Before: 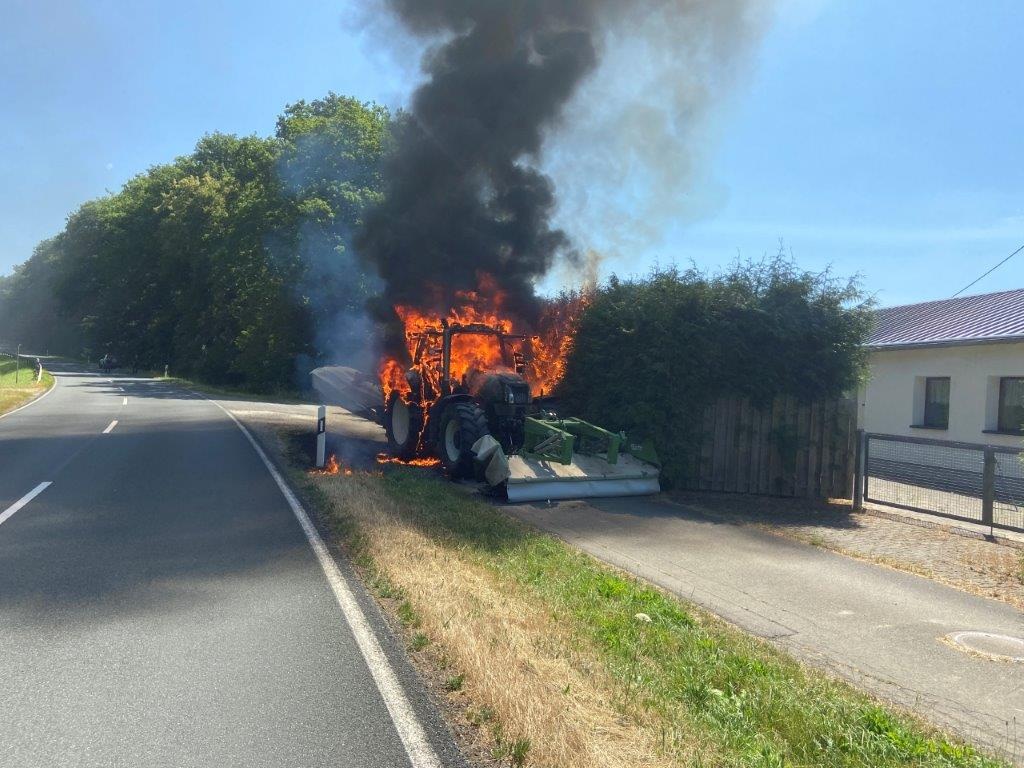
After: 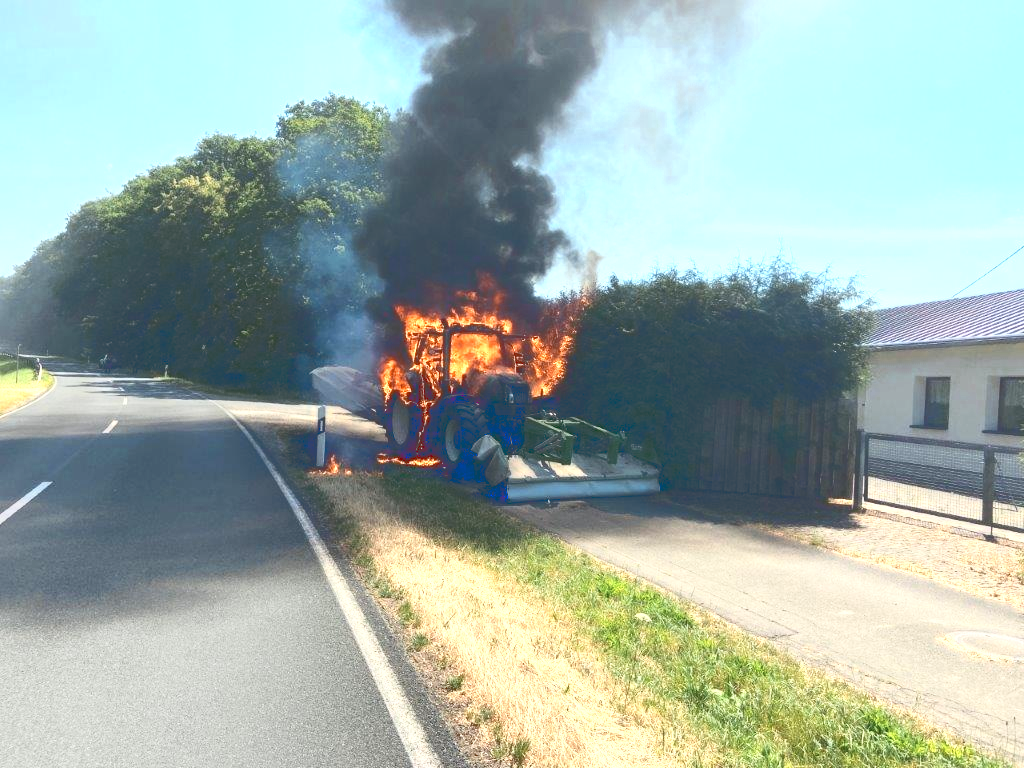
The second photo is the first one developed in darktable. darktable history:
tone curve: curves: ch0 [(0, 0) (0.003, 0.203) (0.011, 0.203) (0.025, 0.21) (0.044, 0.22) (0.069, 0.231) (0.1, 0.243) (0.136, 0.255) (0.177, 0.277) (0.224, 0.305) (0.277, 0.346) (0.335, 0.412) (0.399, 0.492) (0.468, 0.571) (0.543, 0.658) (0.623, 0.75) (0.709, 0.837) (0.801, 0.905) (0.898, 0.955) (1, 1)], color space Lab, linked channels, preserve colors none
color zones: curves: ch0 [(0.018, 0.548) (0.197, 0.654) (0.425, 0.447) (0.605, 0.658) (0.732, 0.579)]; ch1 [(0.105, 0.531) (0.224, 0.531) (0.386, 0.39) (0.618, 0.456) (0.732, 0.456) (0.956, 0.421)]; ch2 [(0.039, 0.583) (0.215, 0.465) (0.399, 0.544) (0.465, 0.548) (0.614, 0.447) (0.724, 0.43) (0.882, 0.623) (0.956, 0.632)]
